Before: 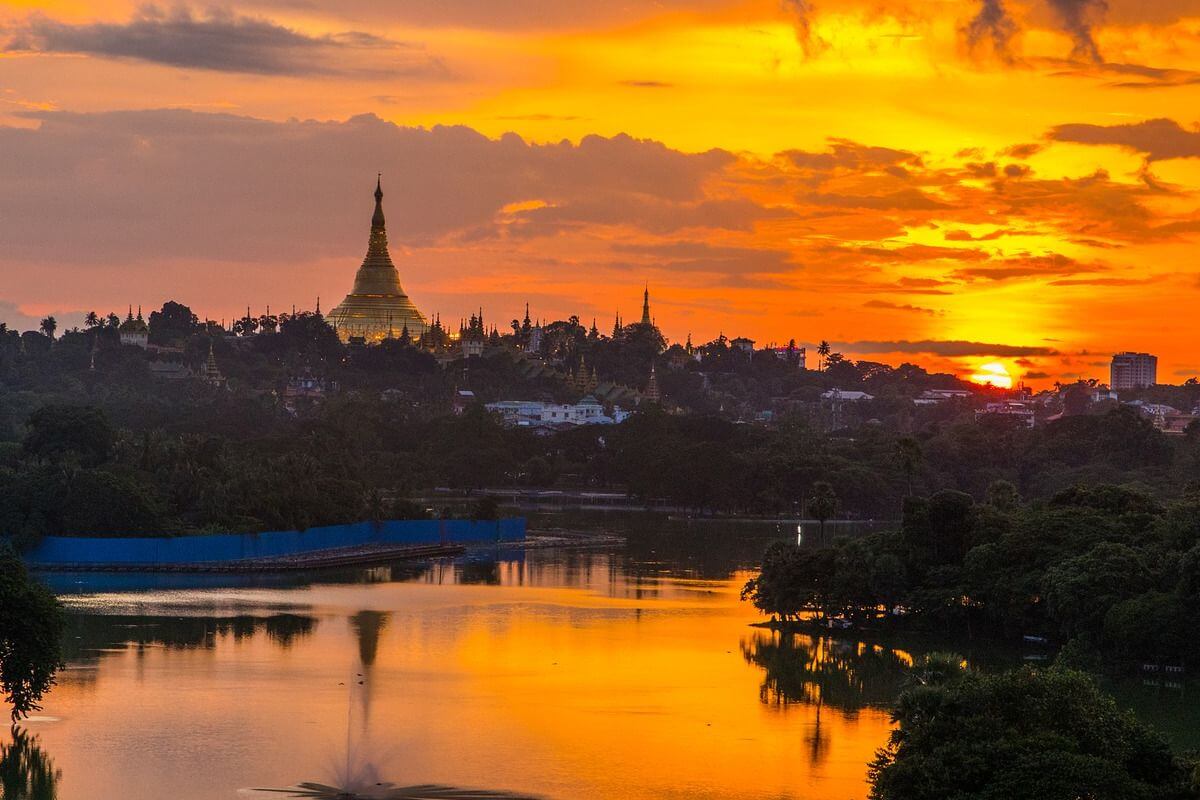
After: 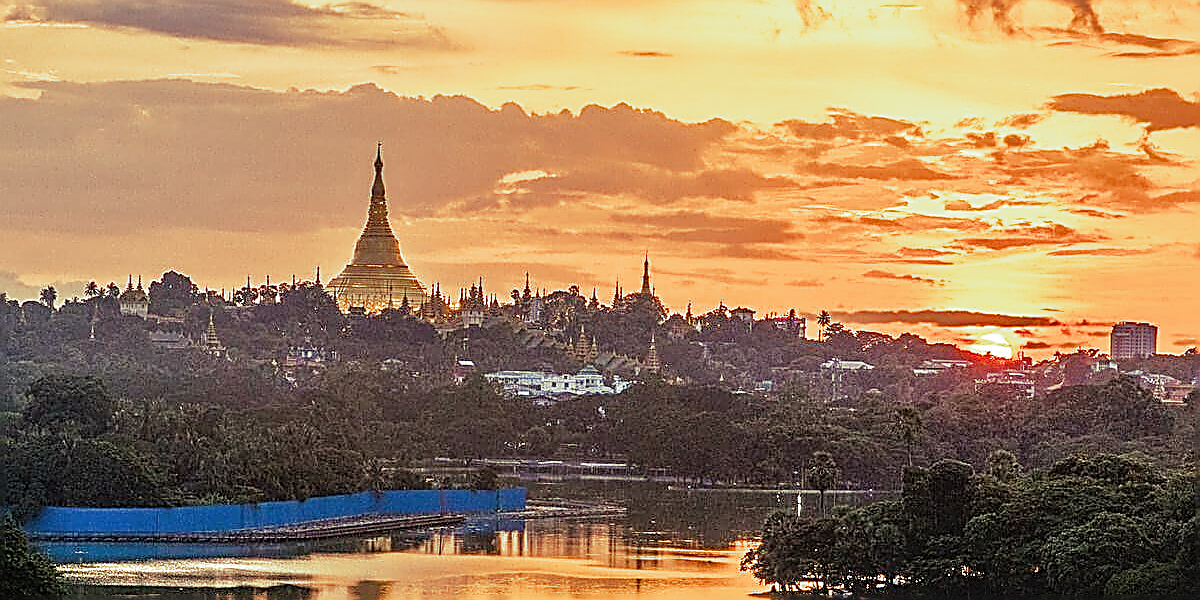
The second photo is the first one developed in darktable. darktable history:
local contrast: detail 110%
crop: top 3.857%, bottom 21.132%
sharpen: amount 2
white balance: red 1.045, blue 0.932
tone equalizer: -7 EV 0.15 EV, -6 EV 0.6 EV, -5 EV 1.15 EV, -4 EV 1.33 EV, -3 EV 1.15 EV, -2 EV 0.6 EV, -1 EV 0.15 EV, mask exposure compensation -0.5 EV
exposure: exposure 0.376 EV, compensate highlight preservation false
split-toning: shadows › hue 290.82°, shadows › saturation 0.34, highlights › saturation 0.38, balance 0, compress 50%
